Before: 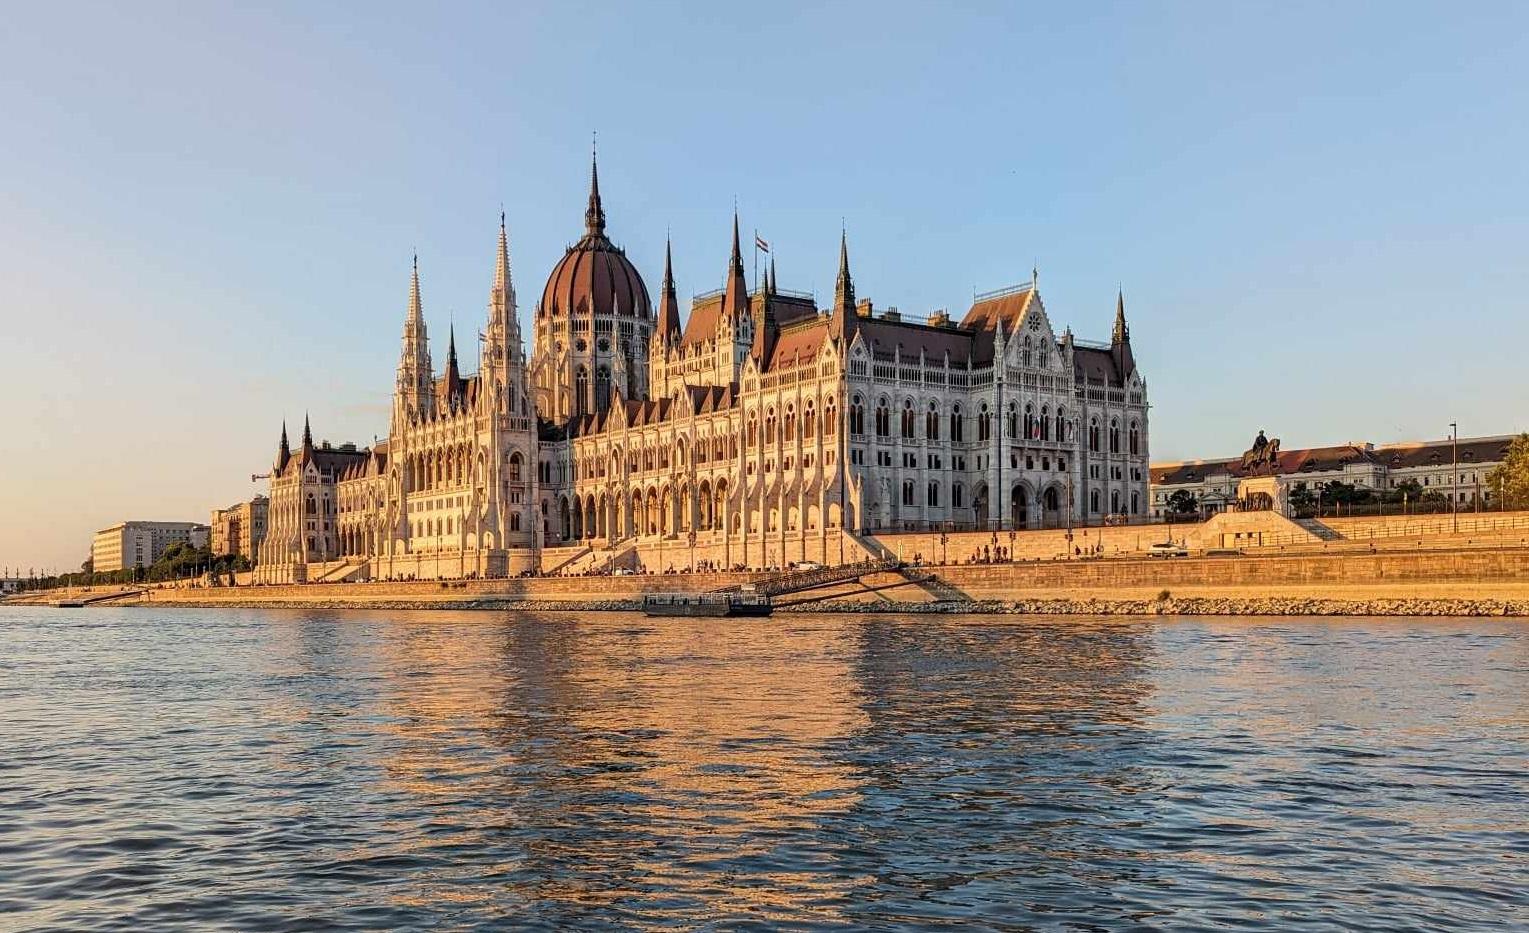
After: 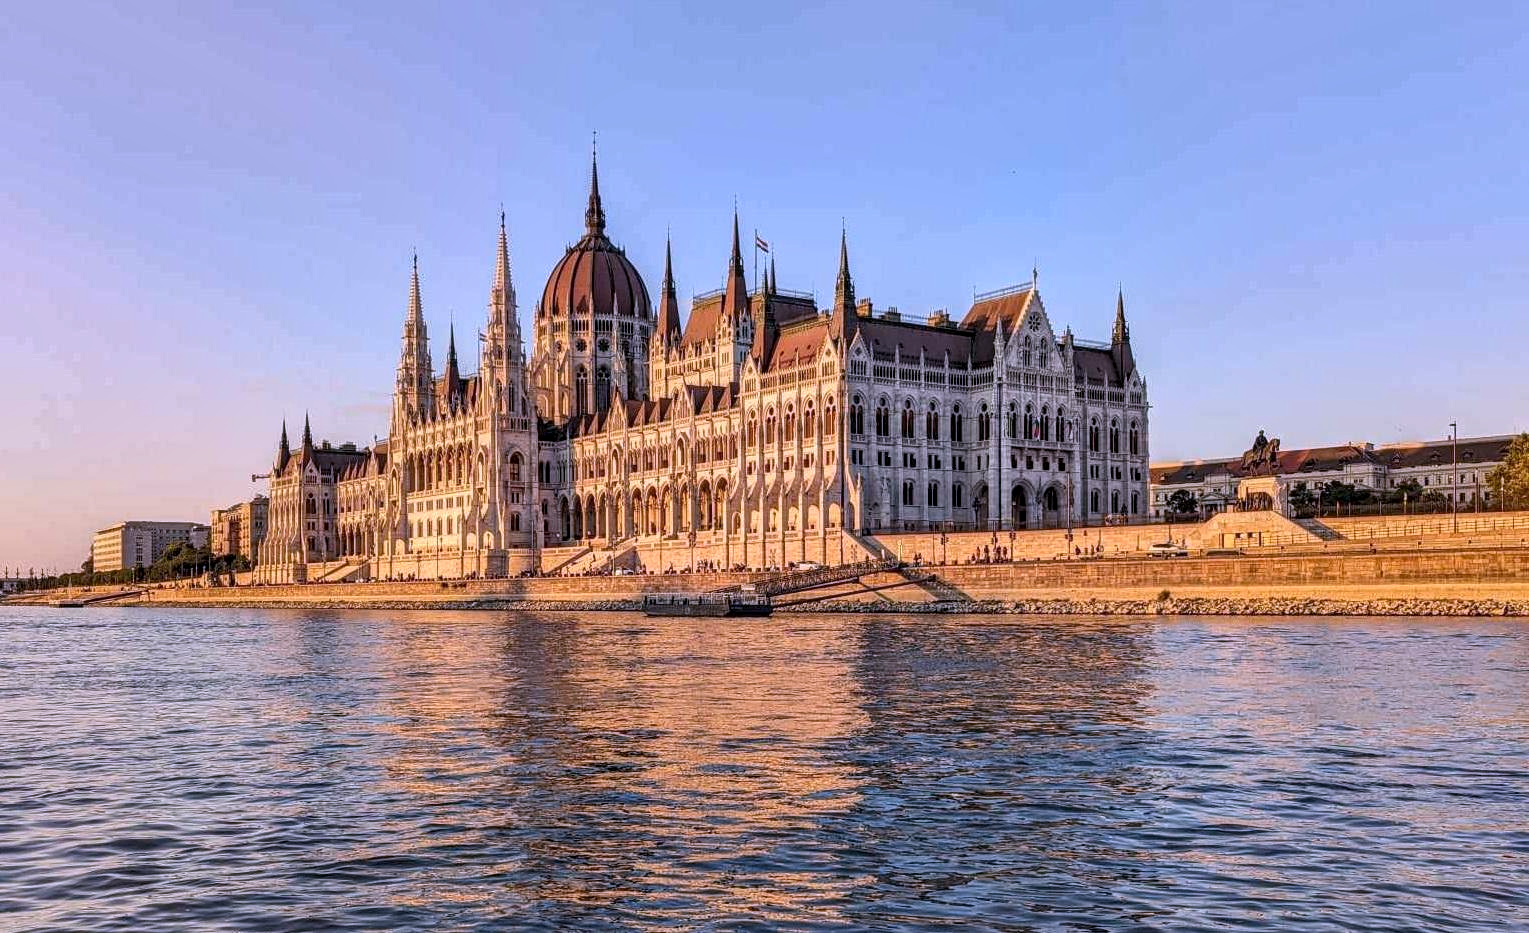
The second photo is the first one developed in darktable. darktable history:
local contrast: on, module defaults
shadows and highlights: soften with gaussian
white balance: red 1.042, blue 1.17
